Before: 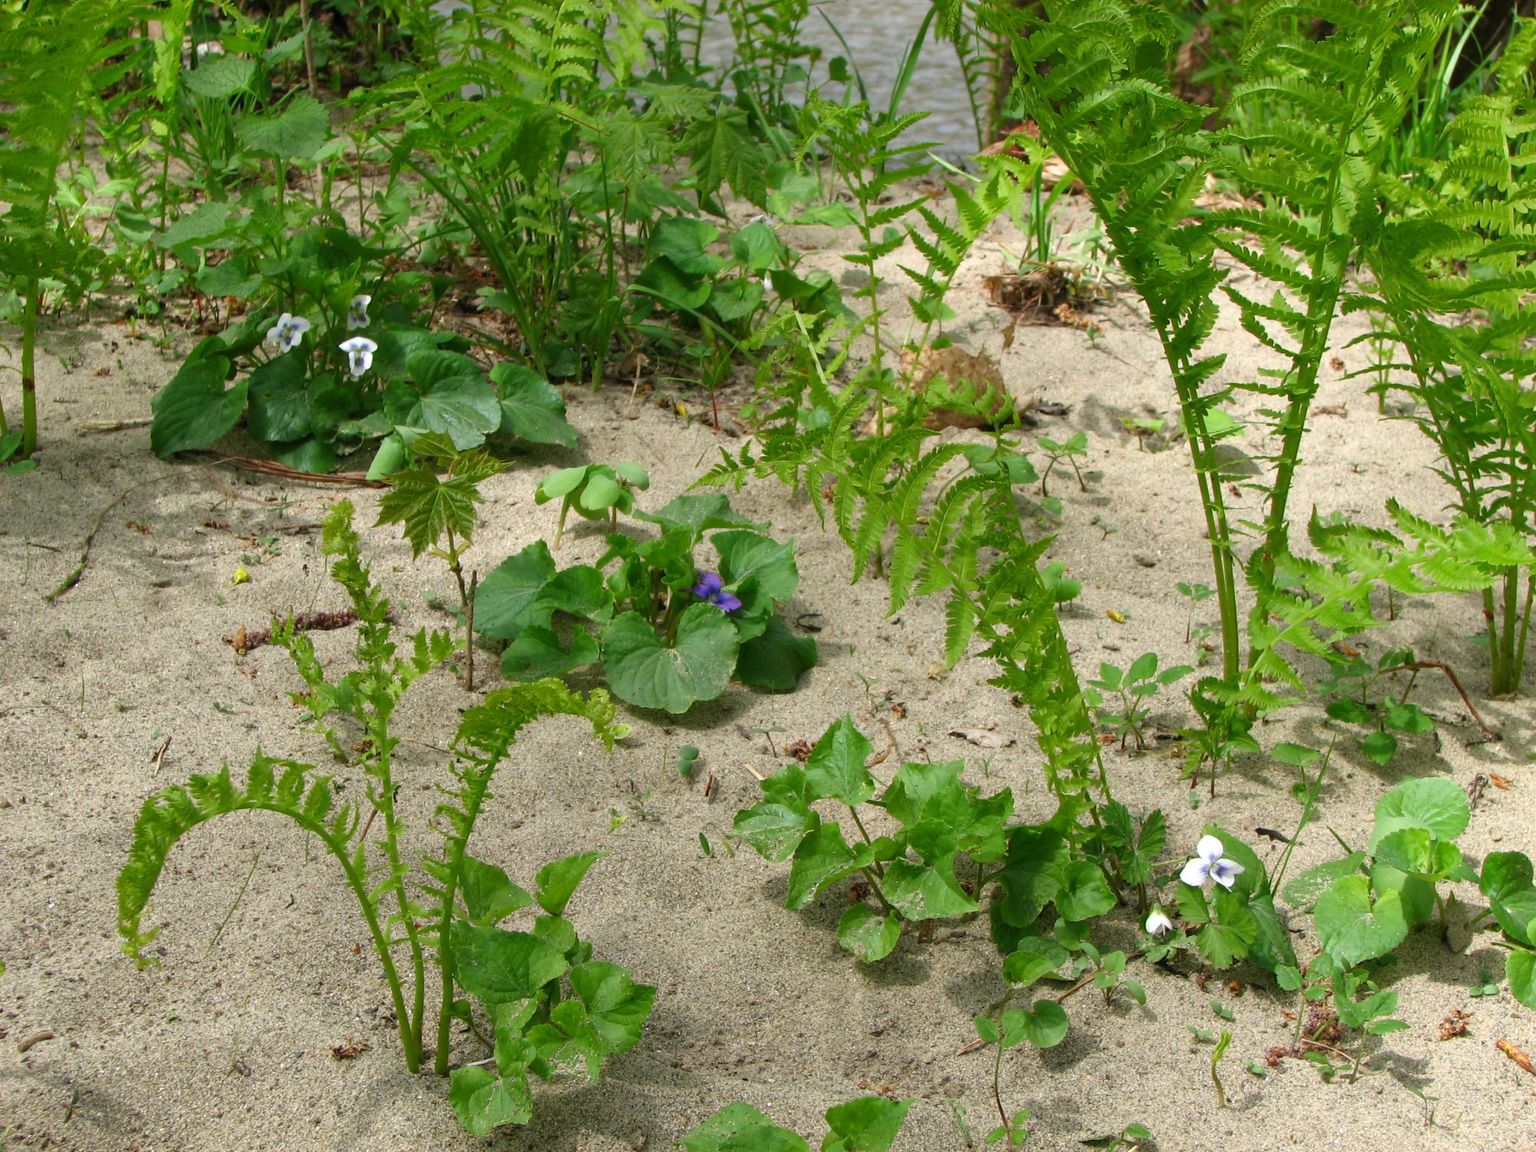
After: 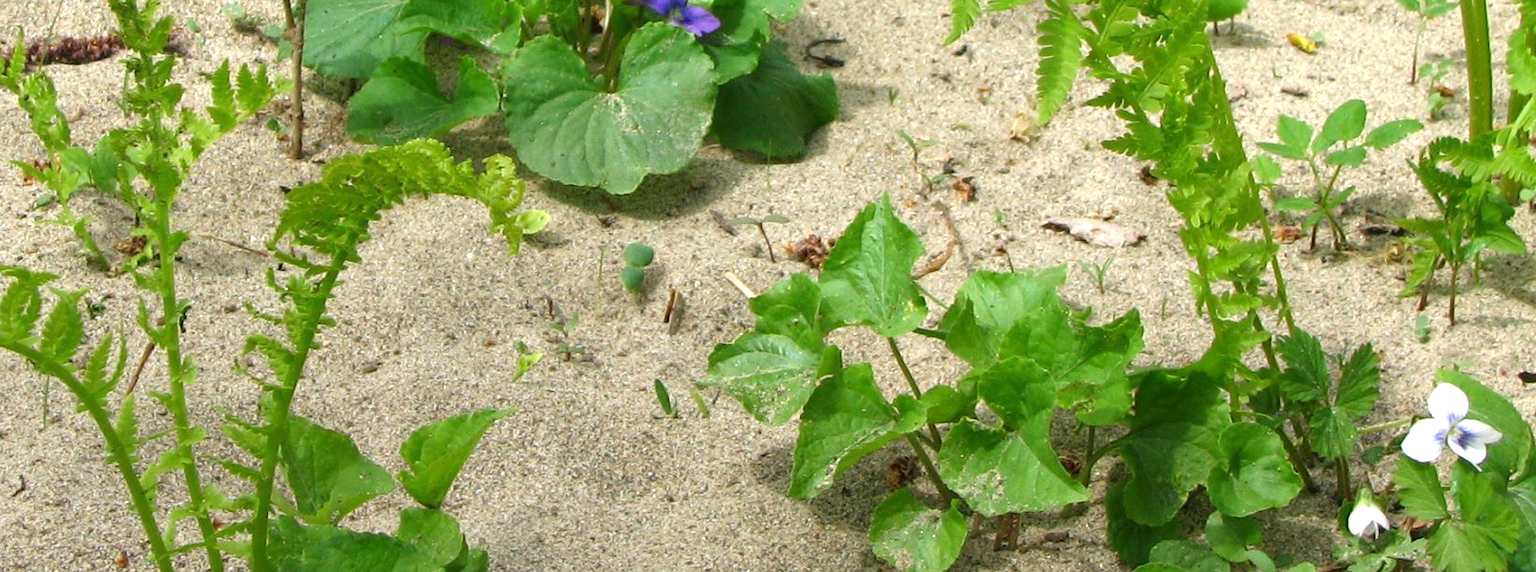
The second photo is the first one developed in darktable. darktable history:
exposure: black level correction 0, exposure 0.7 EV, compensate exposure bias true, compensate highlight preservation false
crop: left 18.091%, top 51.13%, right 17.525%, bottom 16.85%
graduated density: rotation -180°, offset 27.42
